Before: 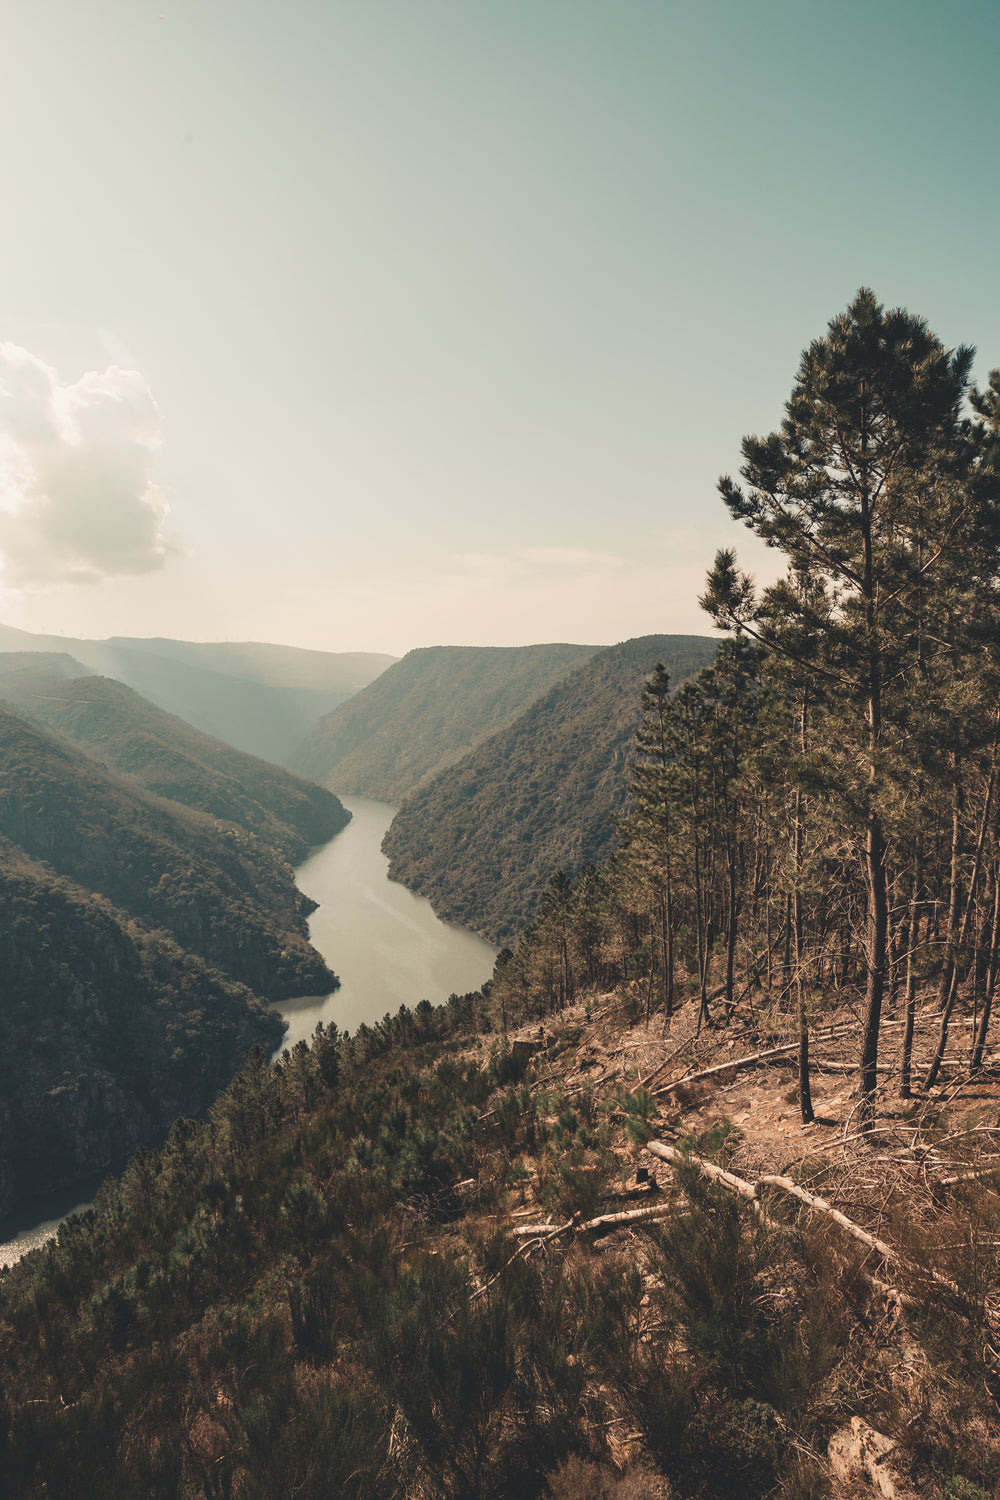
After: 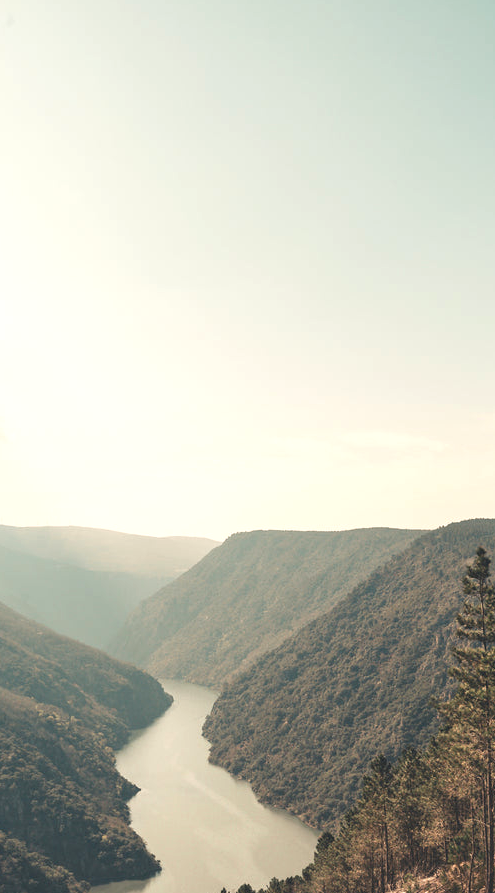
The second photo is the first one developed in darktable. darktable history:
exposure: black level correction 0, exposure 0.5 EV, compensate highlight preservation false
crop: left 17.929%, top 7.798%, right 32.511%, bottom 32.618%
